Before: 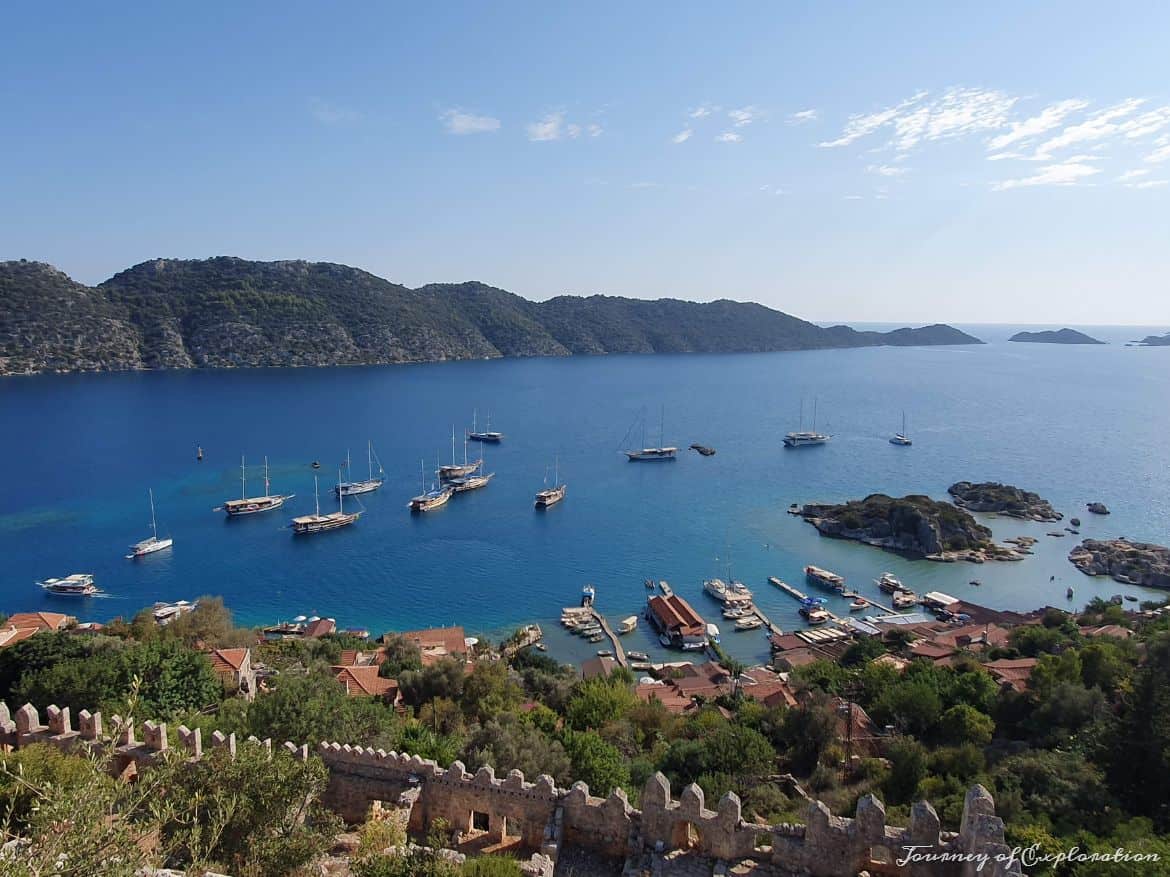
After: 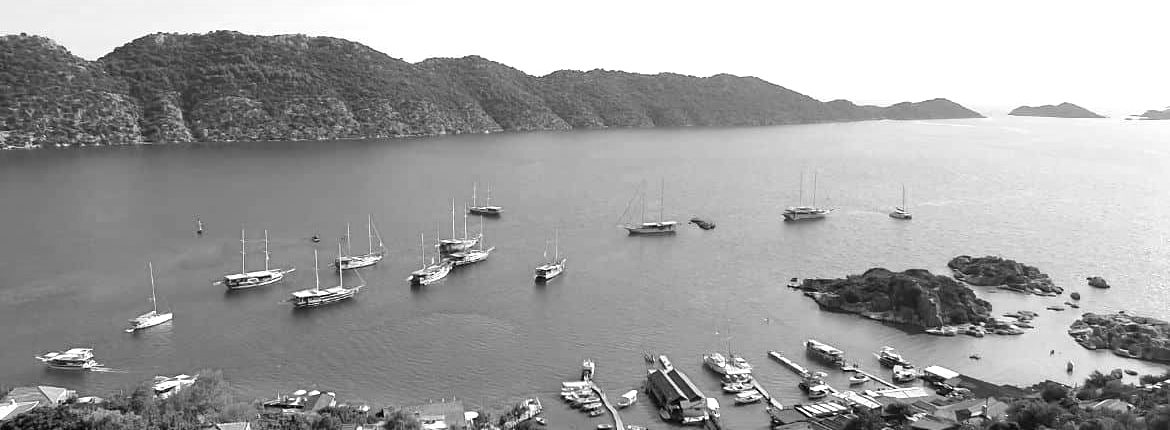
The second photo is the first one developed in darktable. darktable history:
contrast equalizer: y [[0.513, 0.565, 0.608, 0.562, 0.512, 0.5], [0.5 ×6], [0.5, 0.5, 0.5, 0.528, 0.598, 0.658], [0 ×6], [0 ×6]], mix 0.32
crop and rotate: top 25.907%, bottom 24.961%
color balance rgb: perceptual saturation grading › global saturation 25.394%, perceptual saturation grading › highlights -28.038%, perceptual saturation grading › shadows 33.224%, global vibrance 9.792%
color zones: curves: ch0 [(0.203, 0.433) (0.607, 0.517) (0.697, 0.696) (0.705, 0.897)]
color calibration: output gray [0.31, 0.36, 0.33, 0], illuminant same as pipeline (D50), adaptation XYZ, x 0.346, y 0.357, temperature 5016.81 K
exposure: exposure 1 EV, compensate exposure bias true, compensate highlight preservation false
